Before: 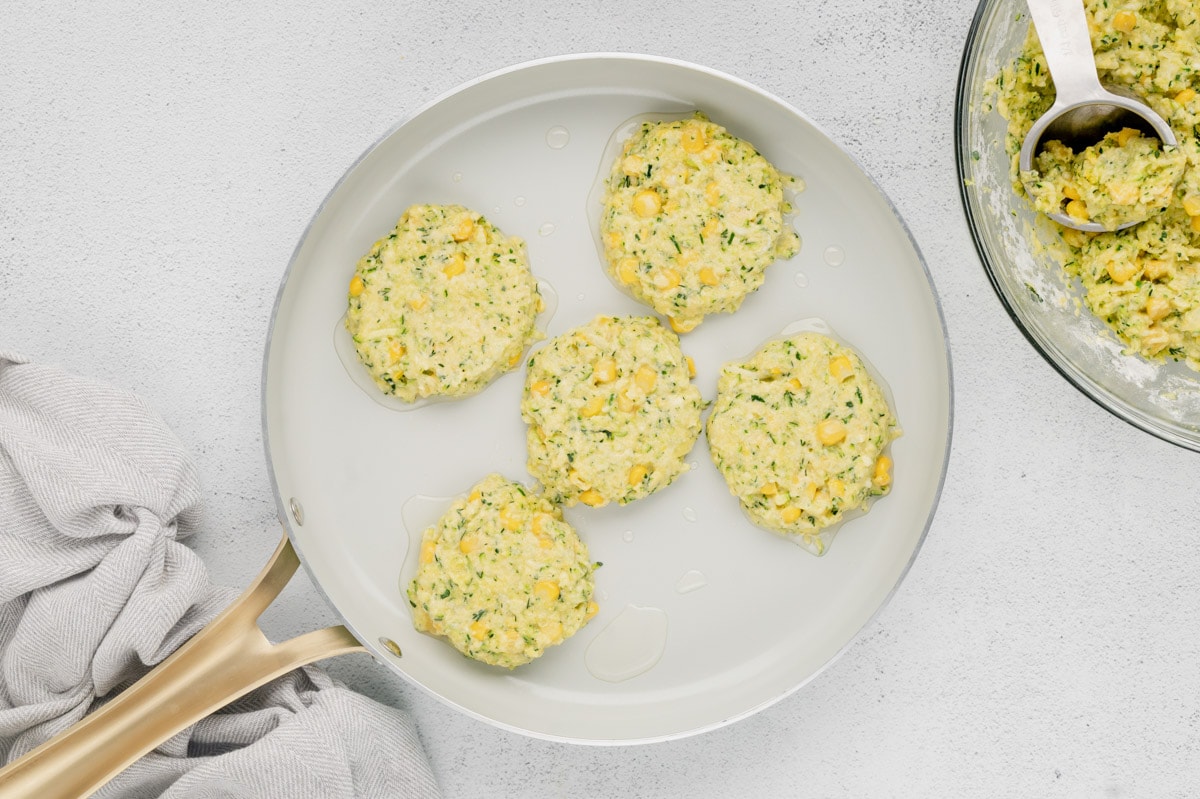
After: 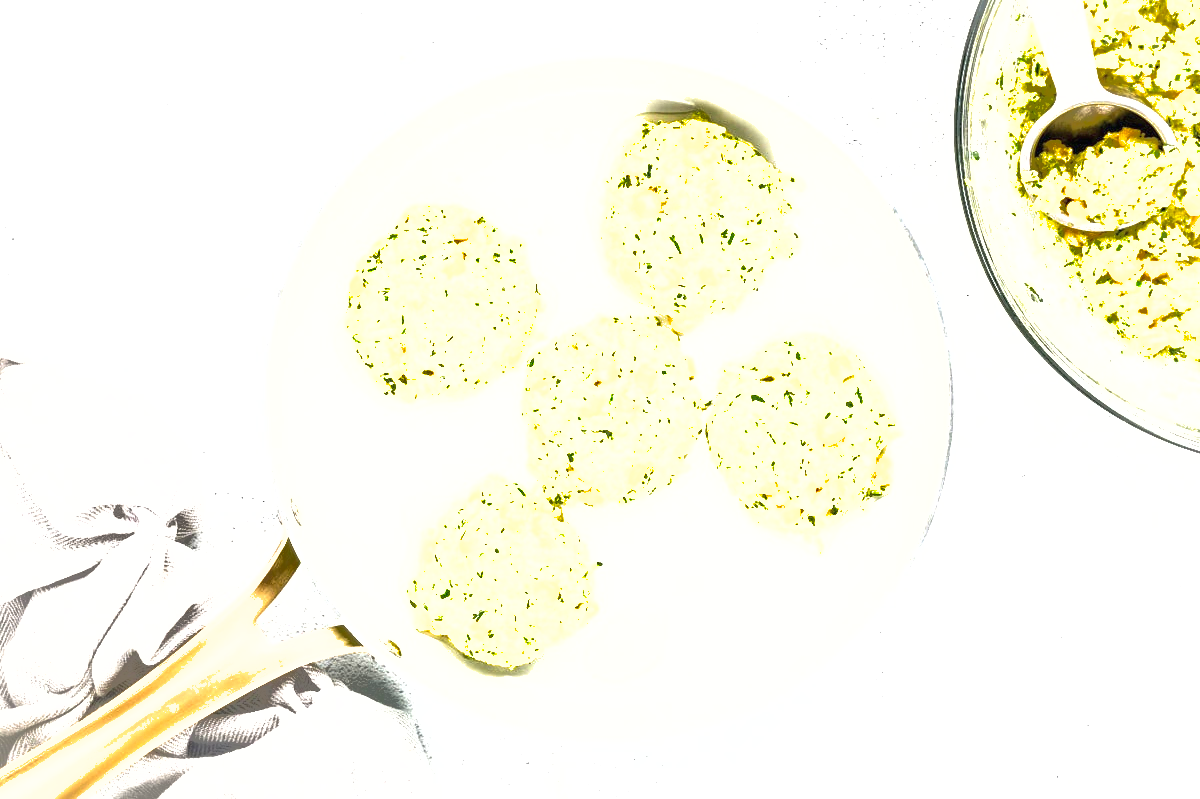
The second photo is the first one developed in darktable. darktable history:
exposure: black level correction 0, exposure 1.441 EV, compensate highlight preservation false
shadows and highlights: shadows 40.29, highlights -60.09
